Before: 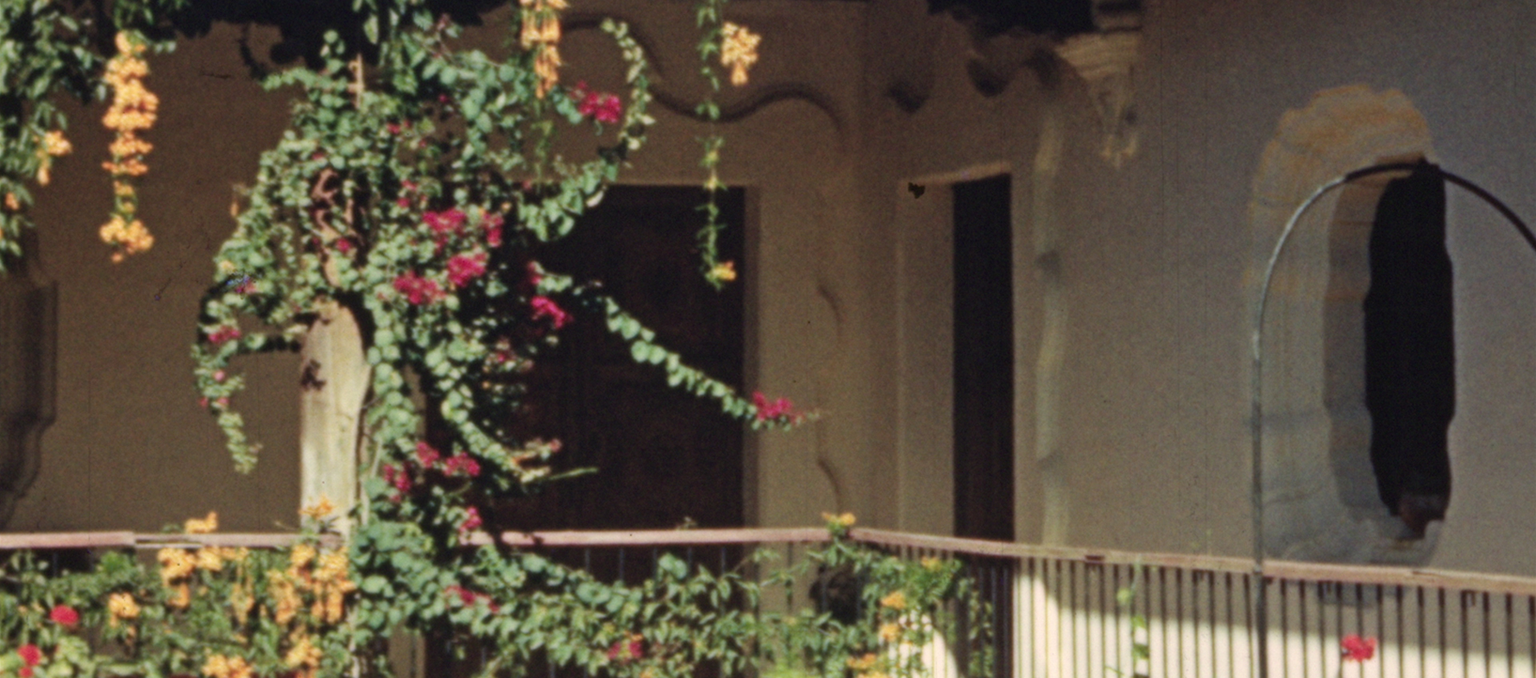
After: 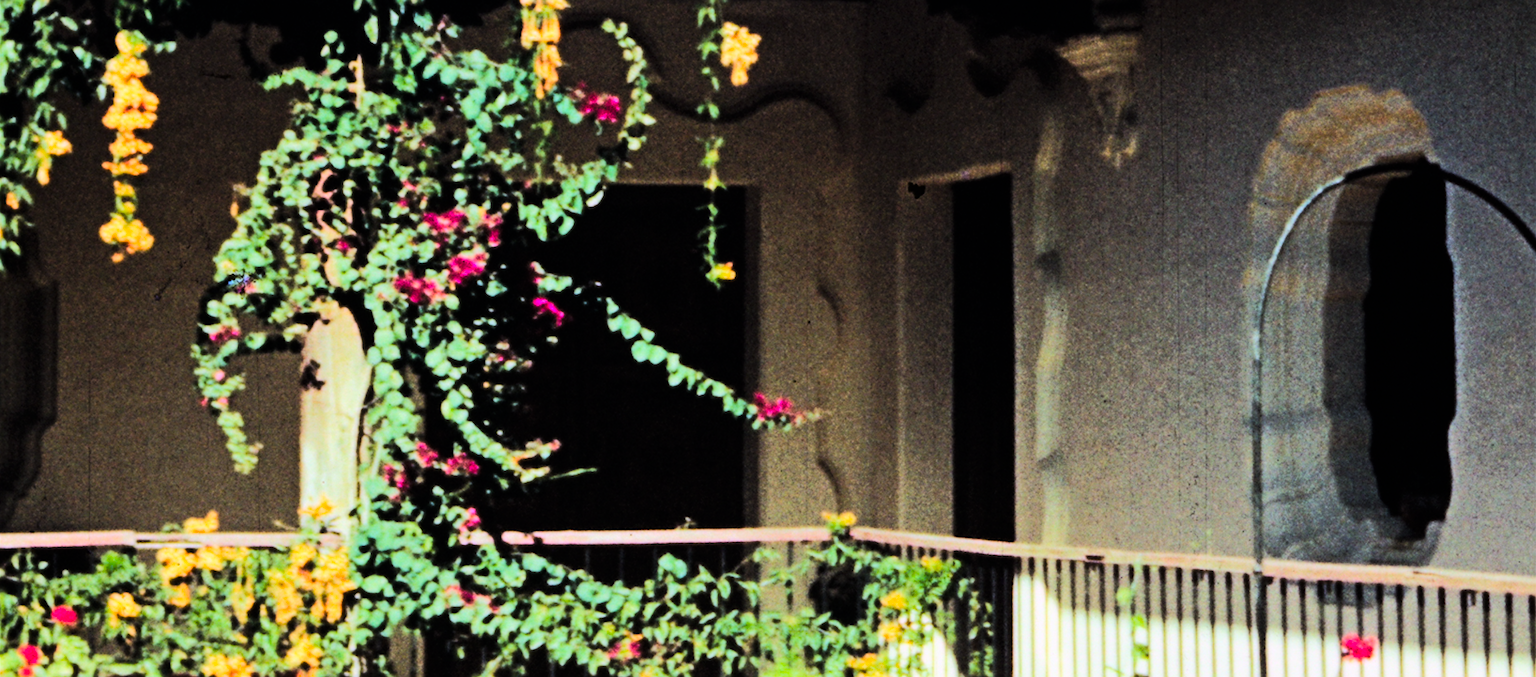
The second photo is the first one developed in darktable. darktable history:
sharpen: on, module defaults
white balance: emerald 1
color balance rgb: linear chroma grading › global chroma 15%, perceptual saturation grading › global saturation 30%
color calibration: illuminant custom, x 0.368, y 0.373, temperature 4330.32 K
tone curve: curves: ch0 [(0, 0) (0.086, 0.006) (0.148, 0.021) (0.245, 0.105) (0.374, 0.401) (0.444, 0.631) (0.778, 0.915) (1, 1)], color space Lab, linked channels, preserve colors none
